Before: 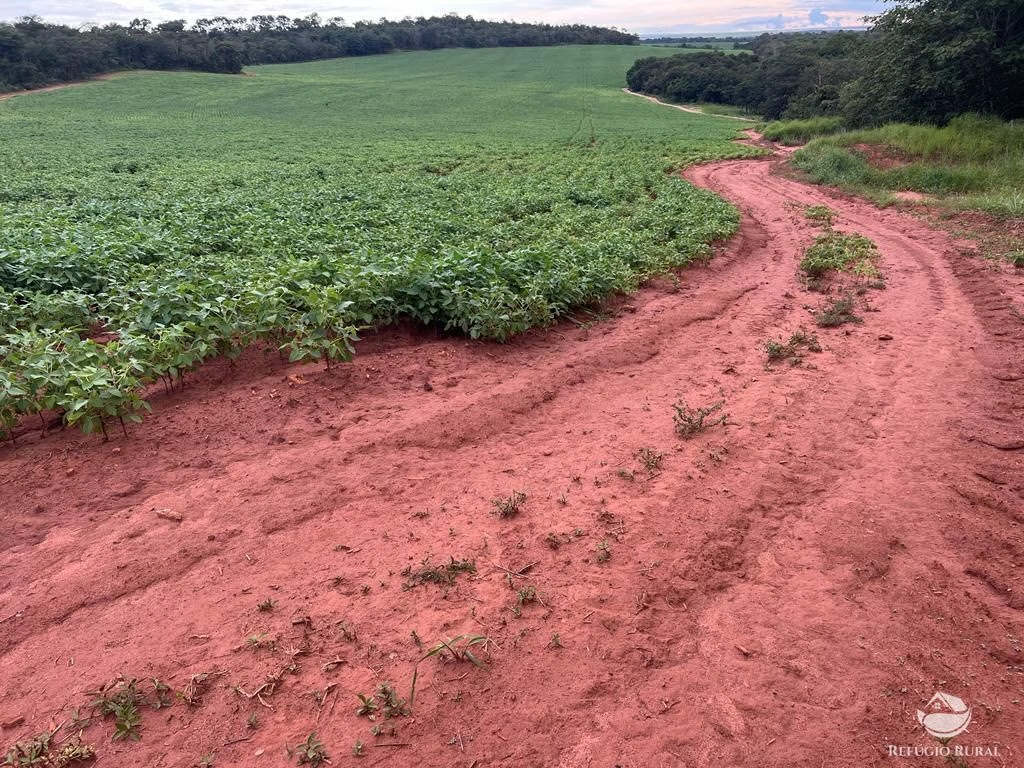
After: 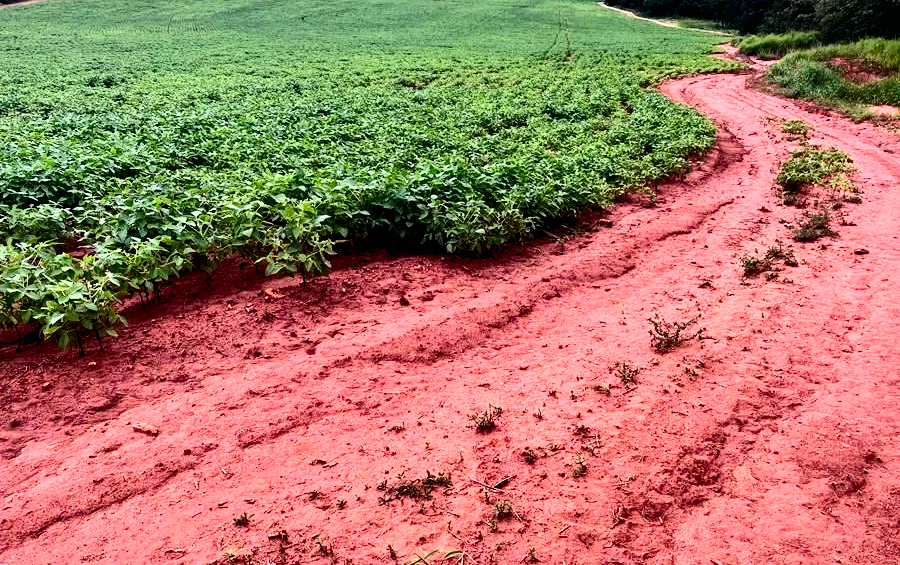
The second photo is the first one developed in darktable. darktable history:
crop and rotate: left 2.425%, top 11.305%, right 9.6%, bottom 15.08%
contrast brightness saturation: contrast 0.22, brightness -0.19, saturation 0.24
local contrast: mode bilateral grid, contrast 20, coarseness 50, detail 120%, midtone range 0.2
rgb levels: levels [[0.029, 0.461, 0.922], [0, 0.5, 1], [0, 0.5, 1]]
exposure: exposure 0.426 EV, compensate highlight preservation false
tone curve: curves: ch0 [(0, 0.01) (0.037, 0.032) (0.131, 0.108) (0.275, 0.256) (0.483, 0.512) (0.61, 0.665) (0.696, 0.742) (0.792, 0.819) (0.911, 0.925) (0.997, 0.995)]; ch1 [(0, 0) (0.308, 0.29) (0.425, 0.411) (0.492, 0.488) (0.507, 0.503) (0.53, 0.532) (0.573, 0.586) (0.683, 0.702) (0.746, 0.77) (1, 1)]; ch2 [(0, 0) (0.246, 0.233) (0.36, 0.352) (0.415, 0.415) (0.485, 0.487) (0.502, 0.504) (0.525, 0.518) (0.539, 0.539) (0.587, 0.594) (0.636, 0.652) (0.711, 0.729) (0.845, 0.855) (0.998, 0.977)], color space Lab, independent channels, preserve colors none
